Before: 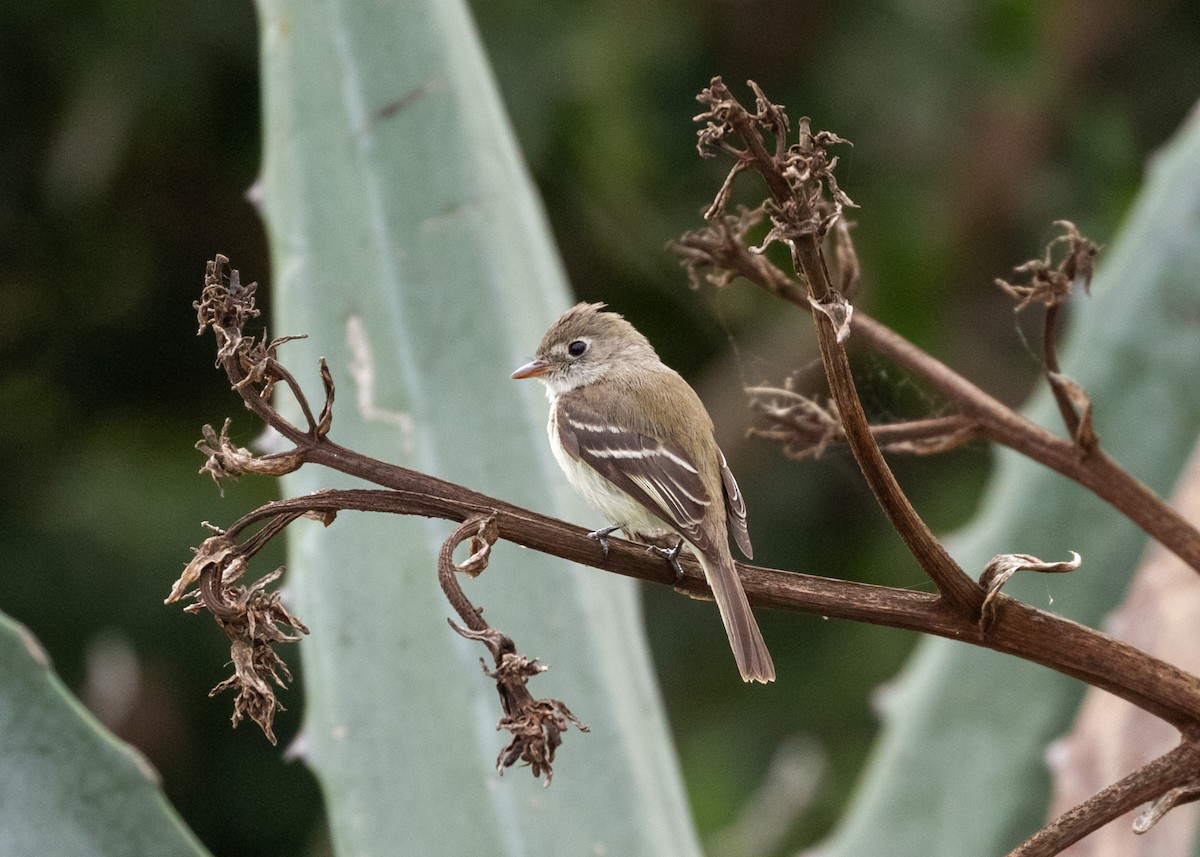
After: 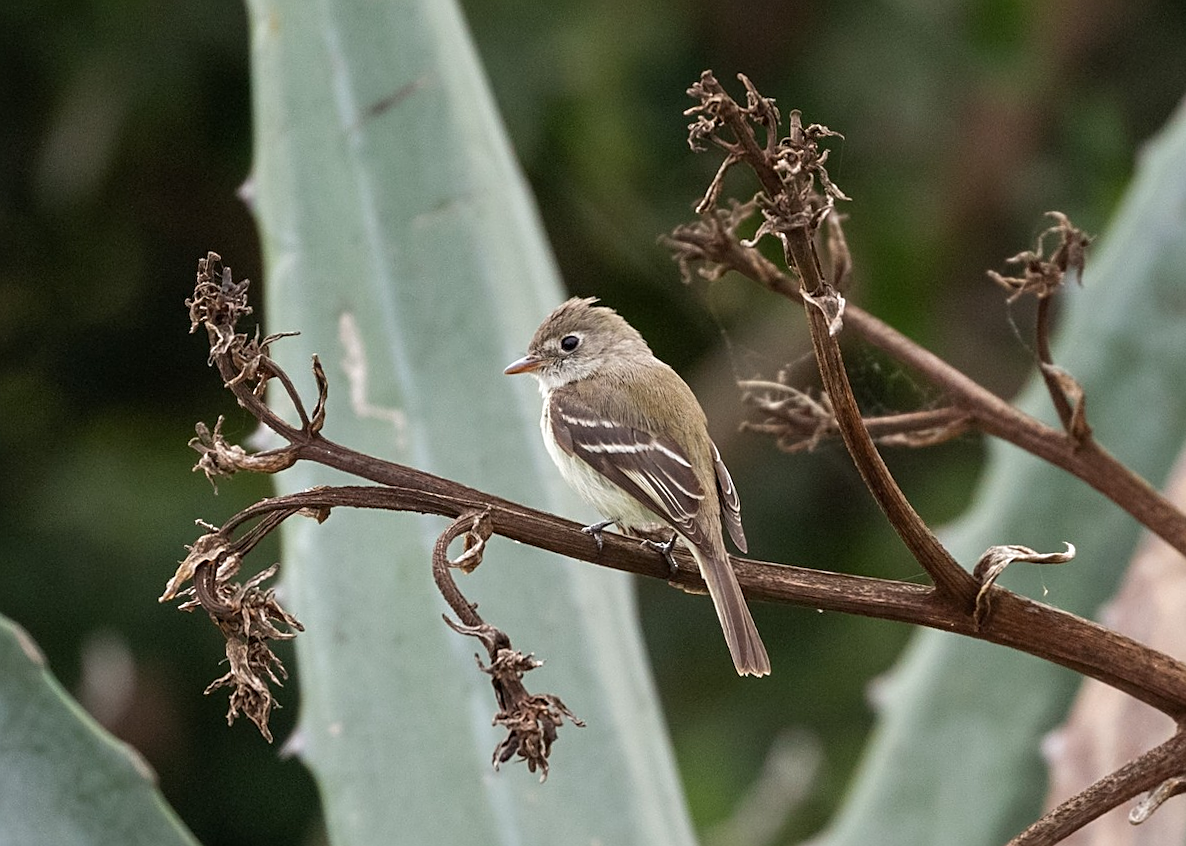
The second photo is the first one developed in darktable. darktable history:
sharpen: on, module defaults
rotate and perspective: rotation -0.45°, automatic cropping original format, crop left 0.008, crop right 0.992, crop top 0.012, crop bottom 0.988
